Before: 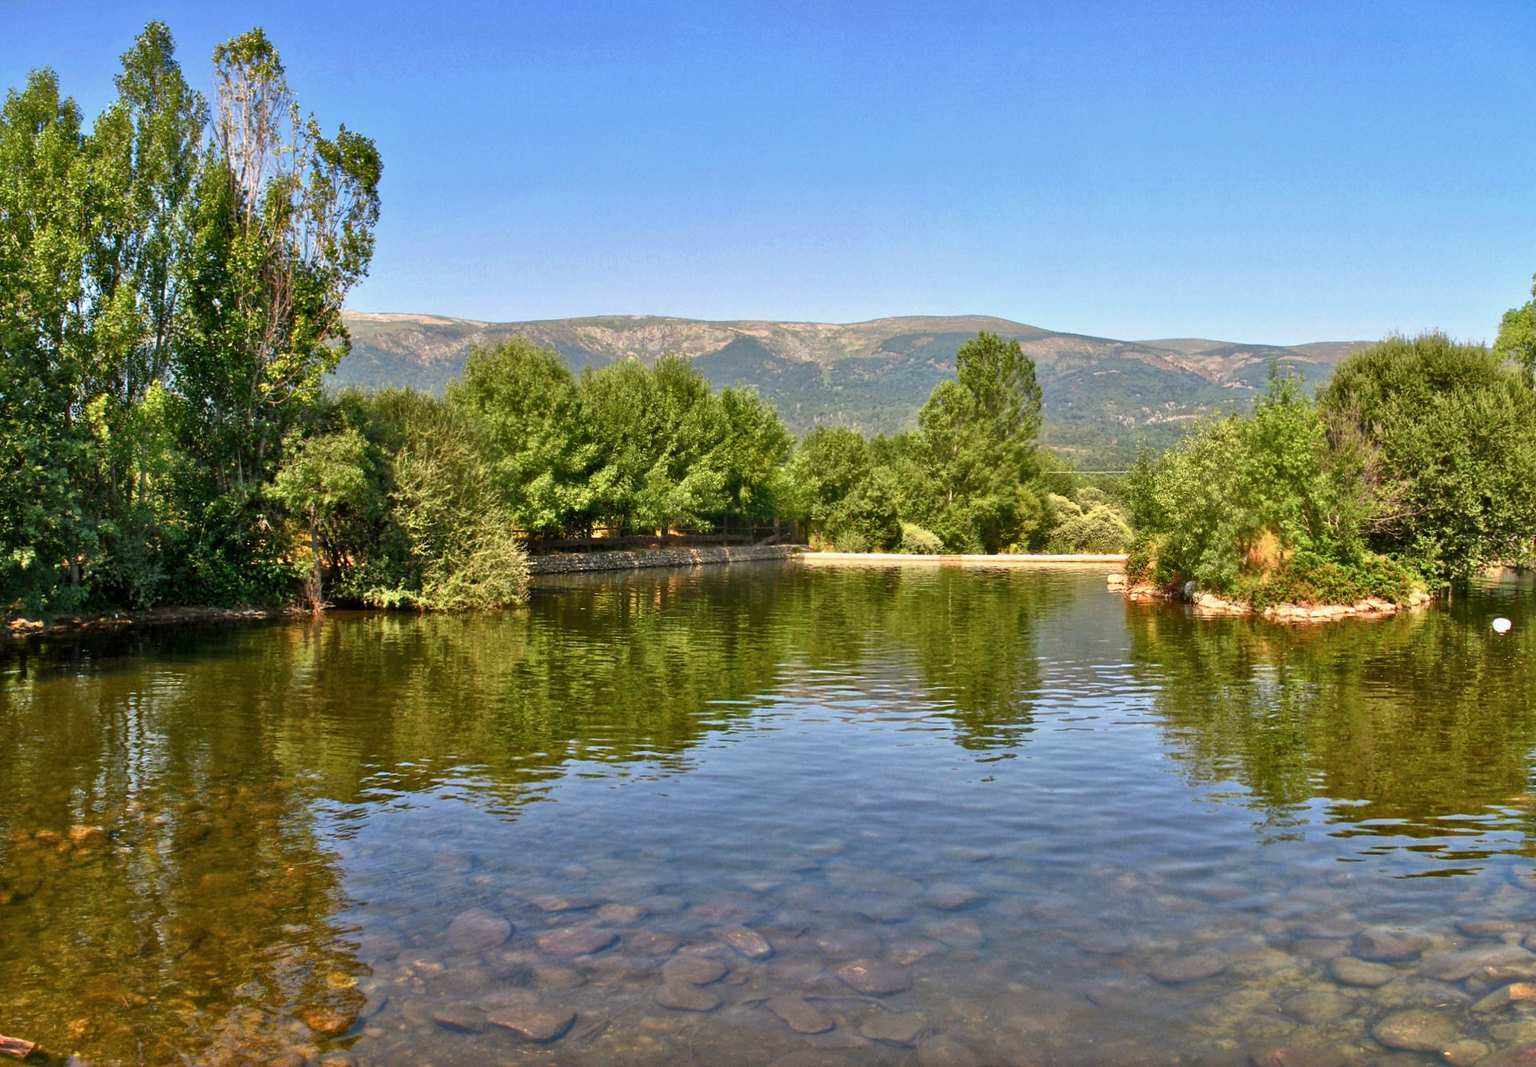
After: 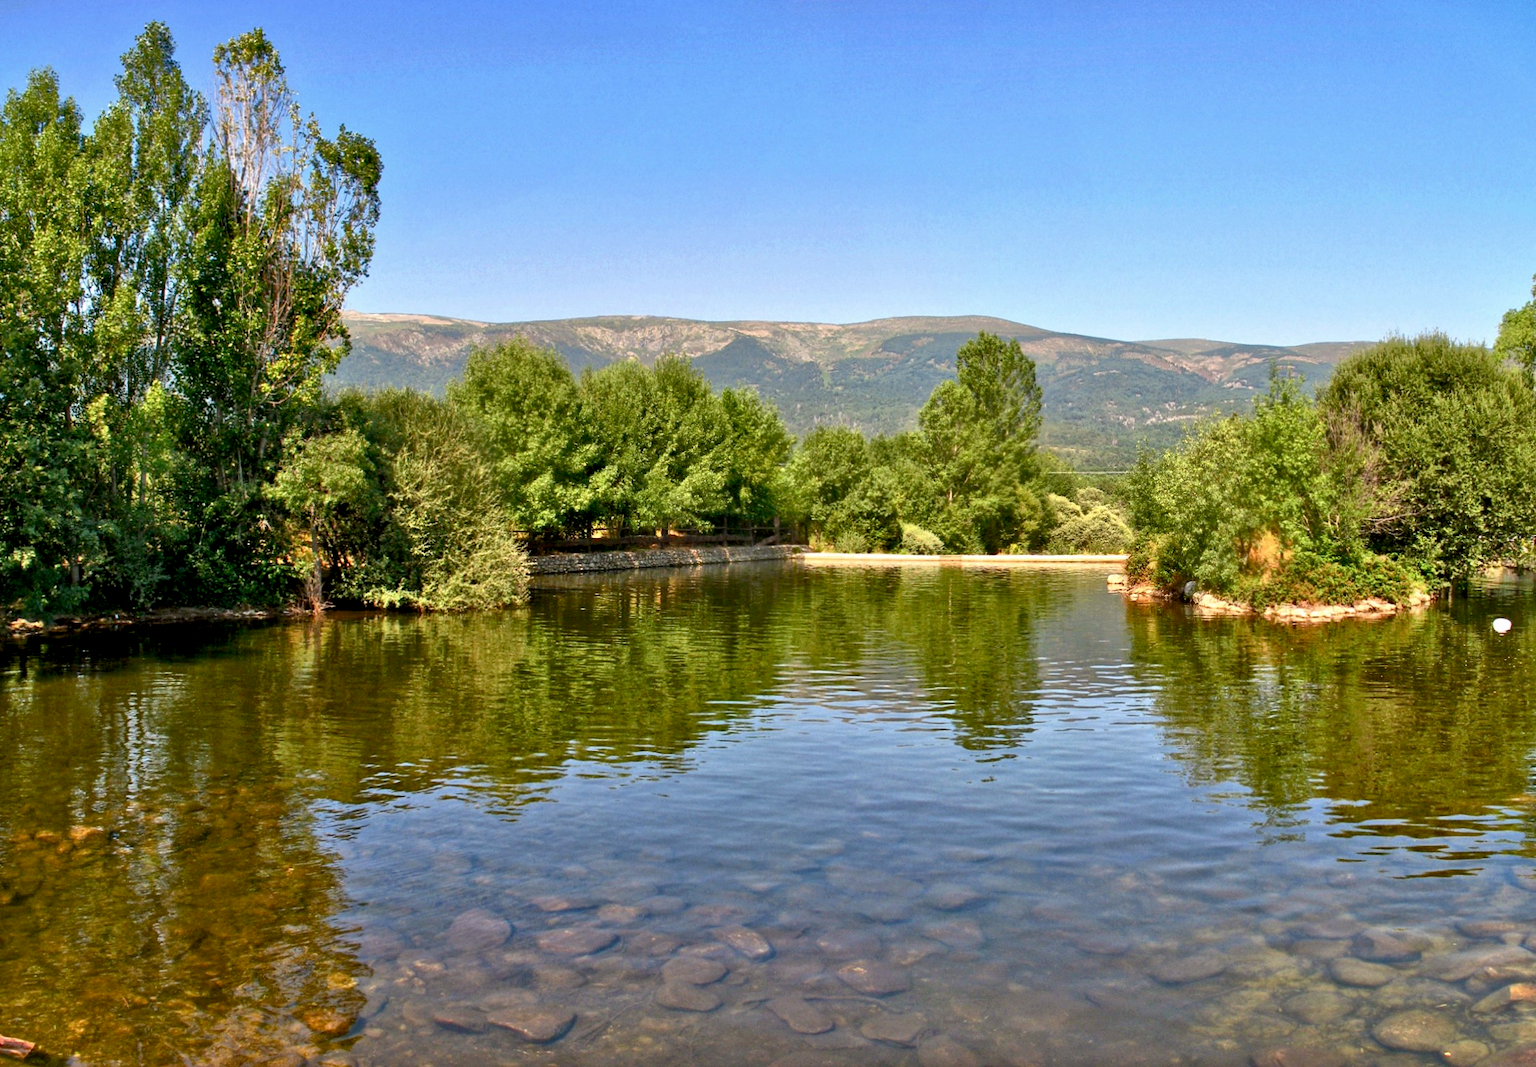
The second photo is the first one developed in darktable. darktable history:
exposure: black level correction 0.007, exposure 0.103 EV, compensate highlight preservation false
